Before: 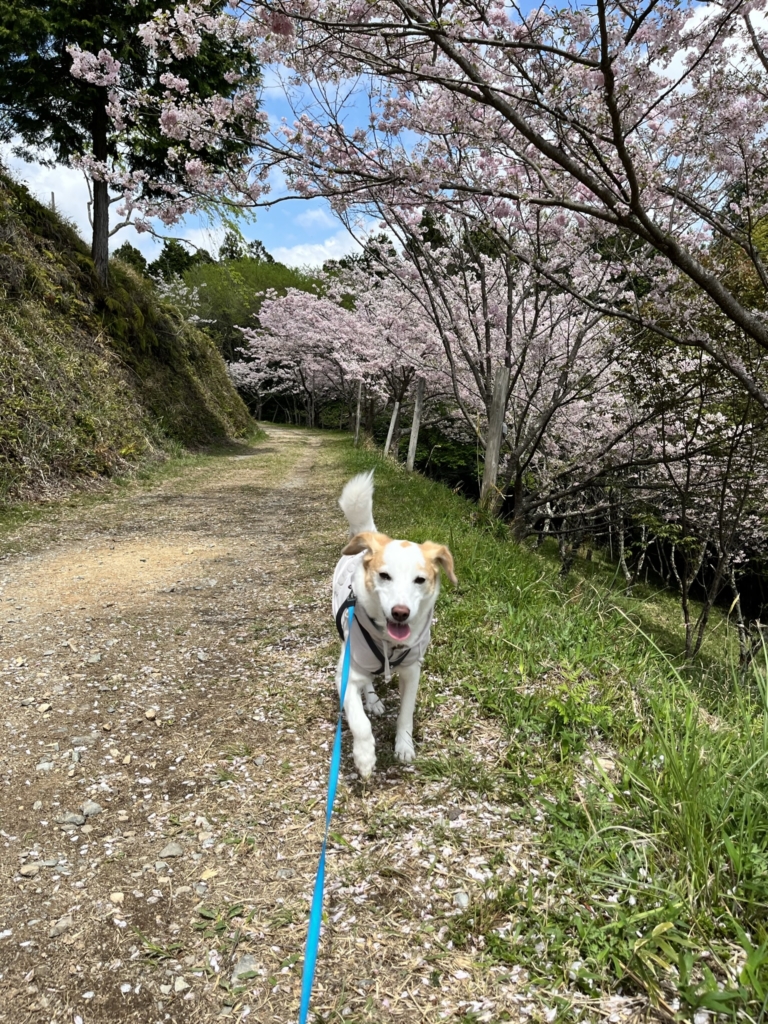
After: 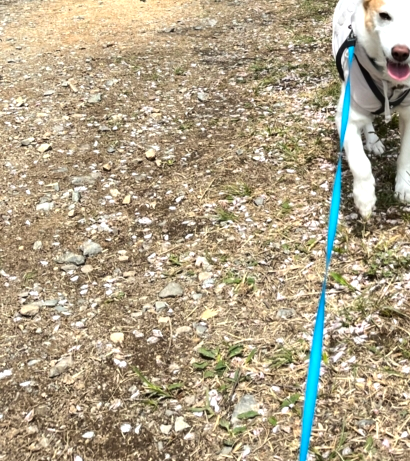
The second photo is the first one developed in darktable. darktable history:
white balance: emerald 1
tone equalizer: -8 EV -0.417 EV, -7 EV -0.389 EV, -6 EV -0.333 EV, -5 EV -0.222 EV, -3 EV 0.222 EV, -2 EV 0.333 EV, -1 EV 0.389 EV, +0 EV 0.417 EV, edges refinement/feathering 500, mask exposure compensation -1.57 EV, preserve details no
crop and rotate: top 54.778%, right 46.61%, bottom 0.159%
